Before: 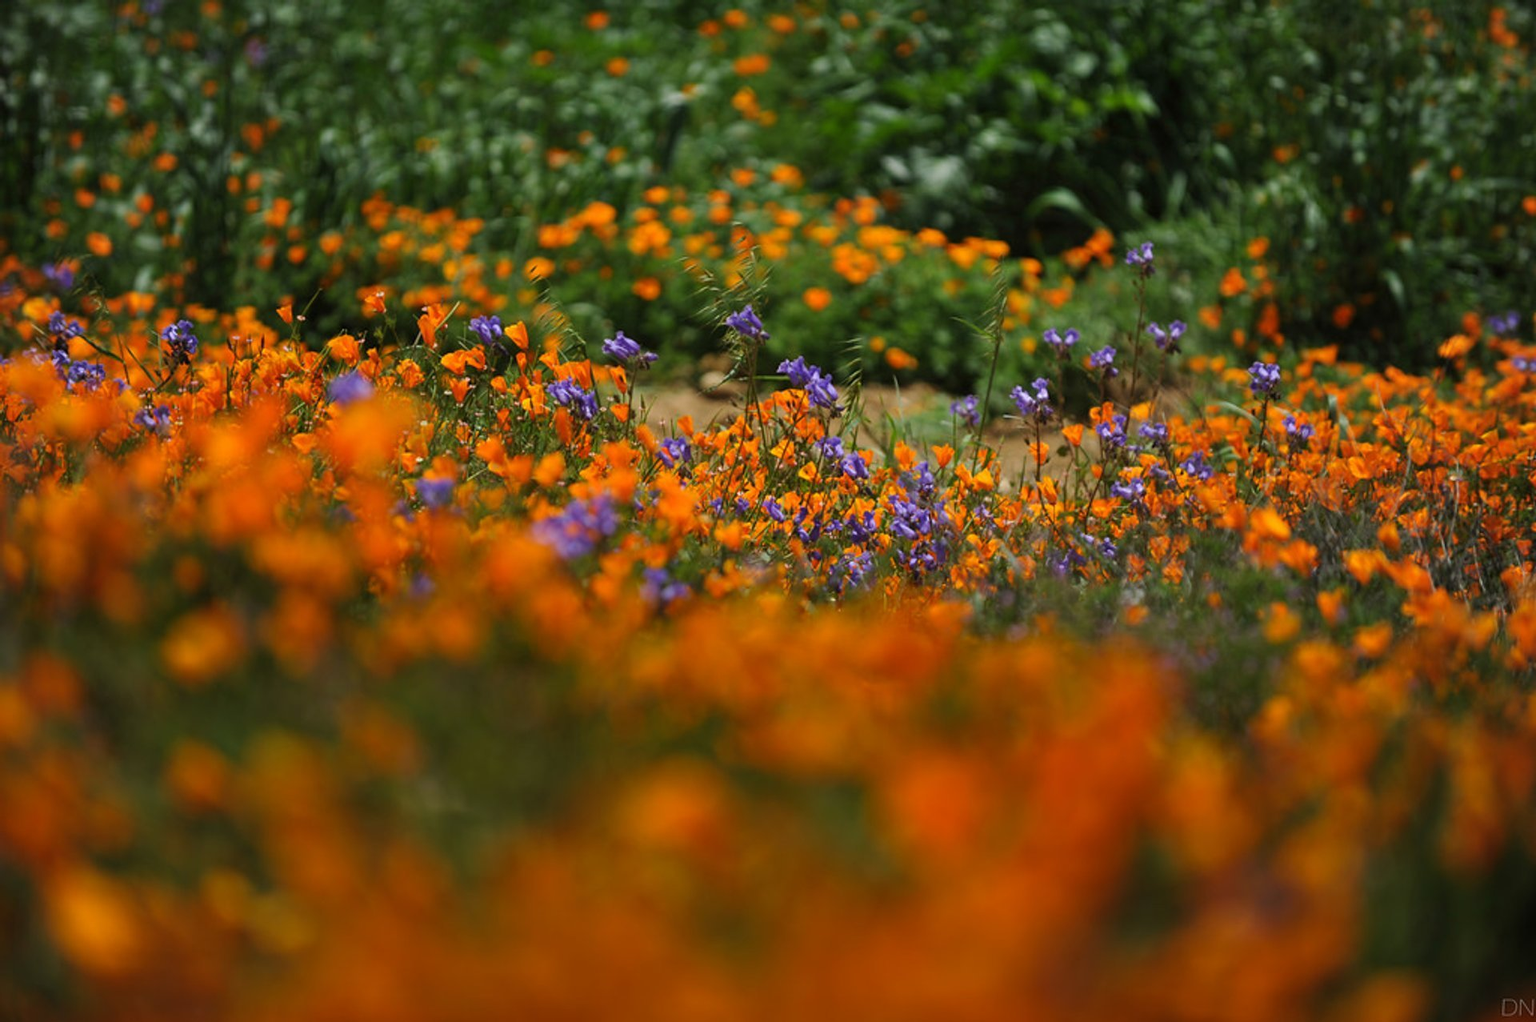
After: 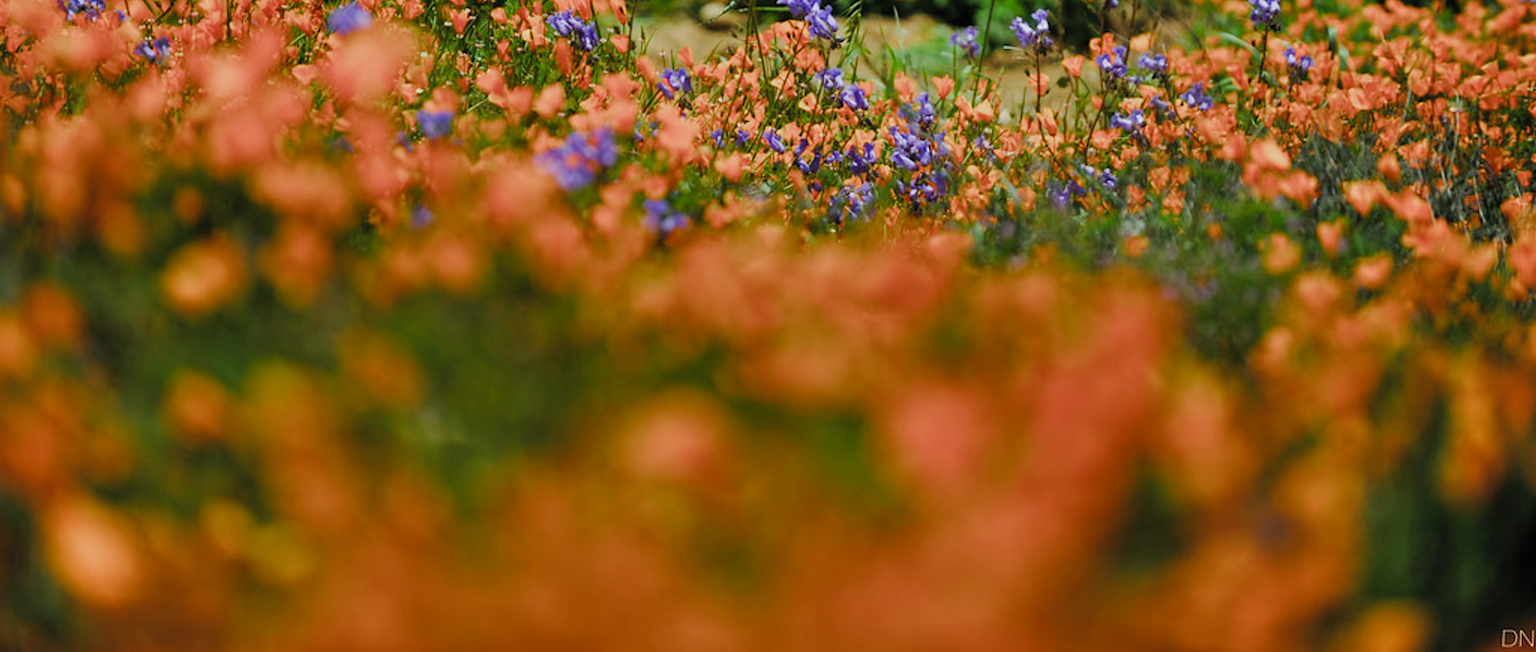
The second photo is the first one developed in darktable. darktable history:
filmic rgb: black relative exposure -7.25 EV, white relative exposure 5.08 EV, hardness 3.2, preserve chrominance RGB euclidean norm (legacy), color science v4 (2020)
color balance rgb: shadows lift › chroma 2.643%, shadows lift › hue 190.23°, highlights gain › luminance 20.214%, highlights gain › chroma 2.69%, highlights gain › hue 170.58°, perceptual saturation grading › global saturation 29.352%, perceptual brilliance grading › global brilliance 11.405%
crop and rotate: top 36.166%
shadows and highlights: soften with gaussian
exposure: compensate highlight preservation false
